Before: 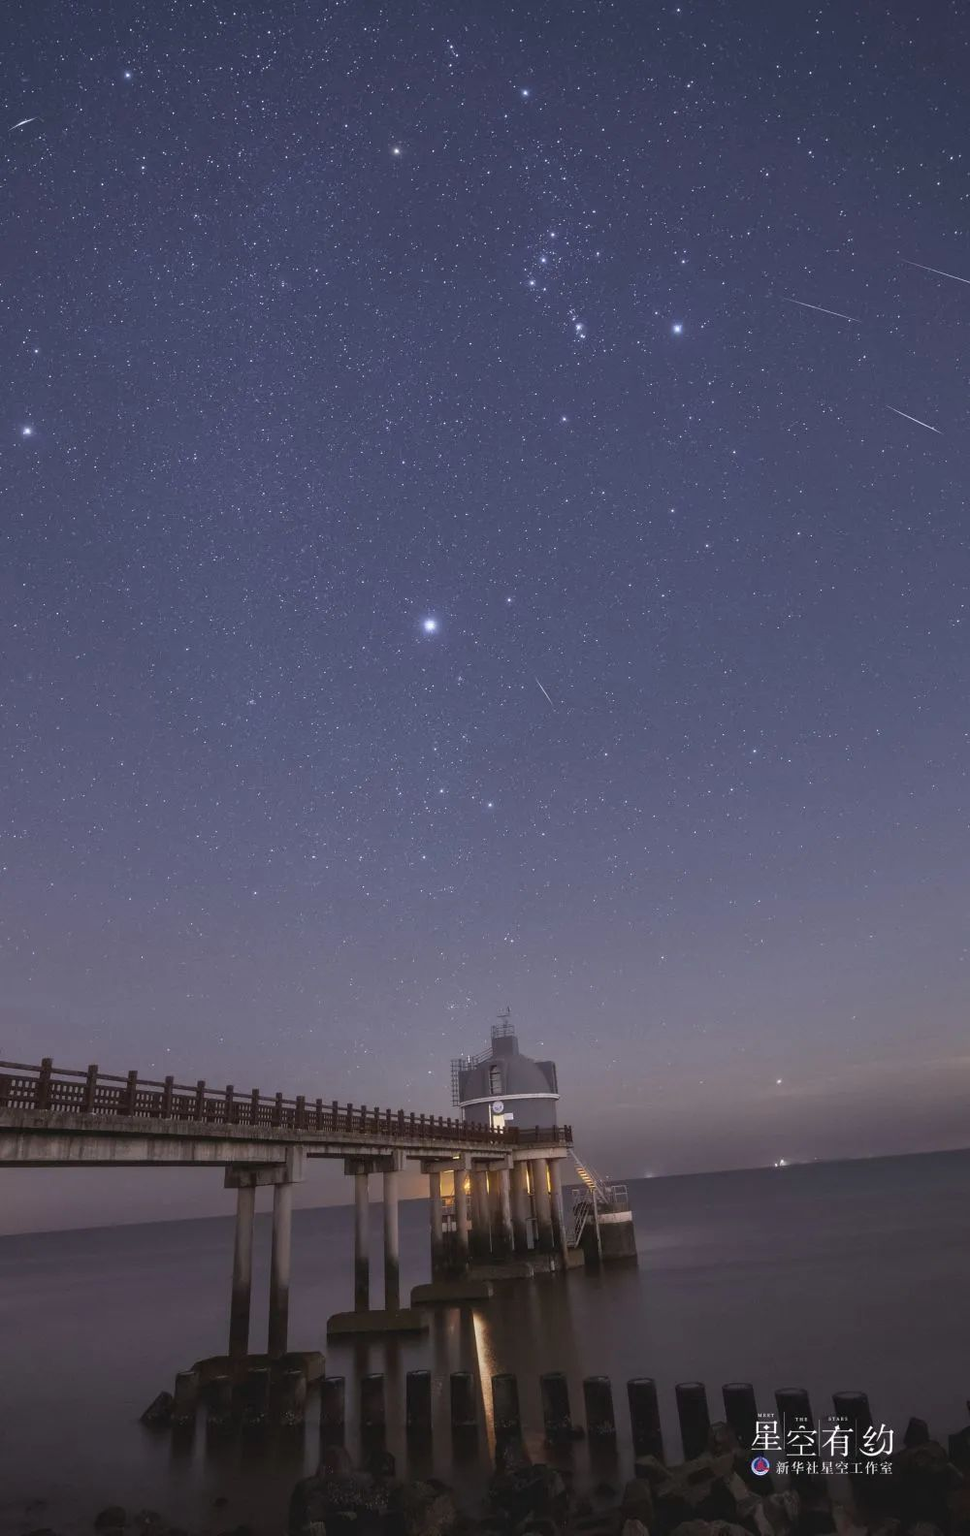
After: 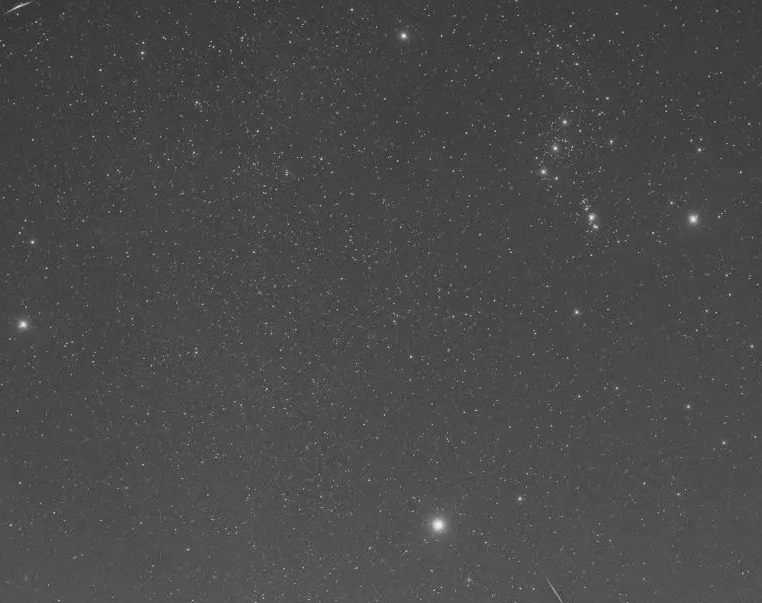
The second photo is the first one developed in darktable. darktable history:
white balance: red 0.931, blue 1.11
crop: left 0.579%, top 7.627%, right 23.167%, bottom 54.275%
monochrome: a 30.25, b 92.03
local contrast: on, module defaults
exposure: compensate highlight preservation false
